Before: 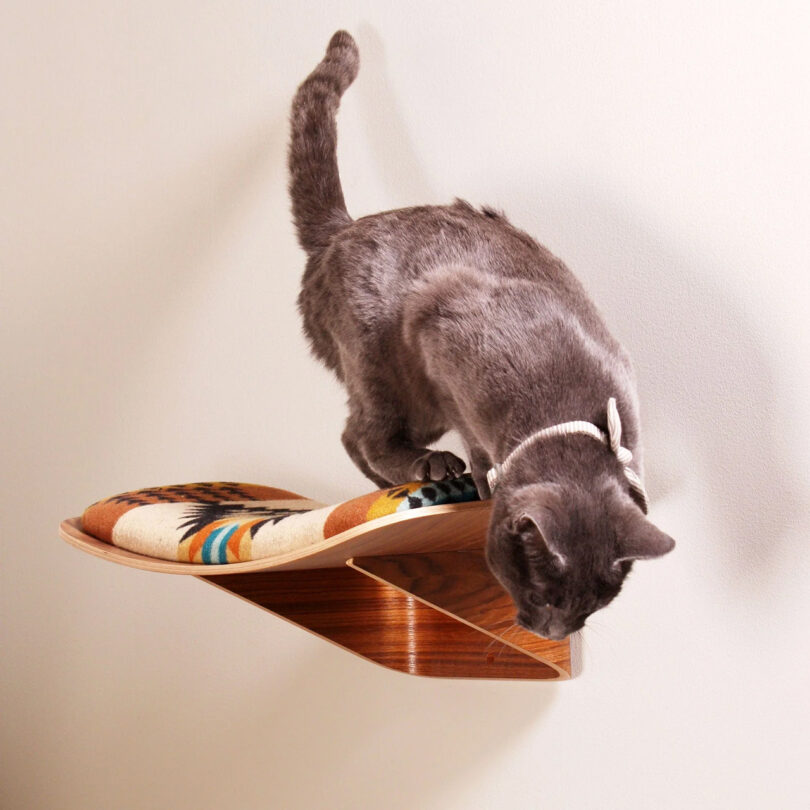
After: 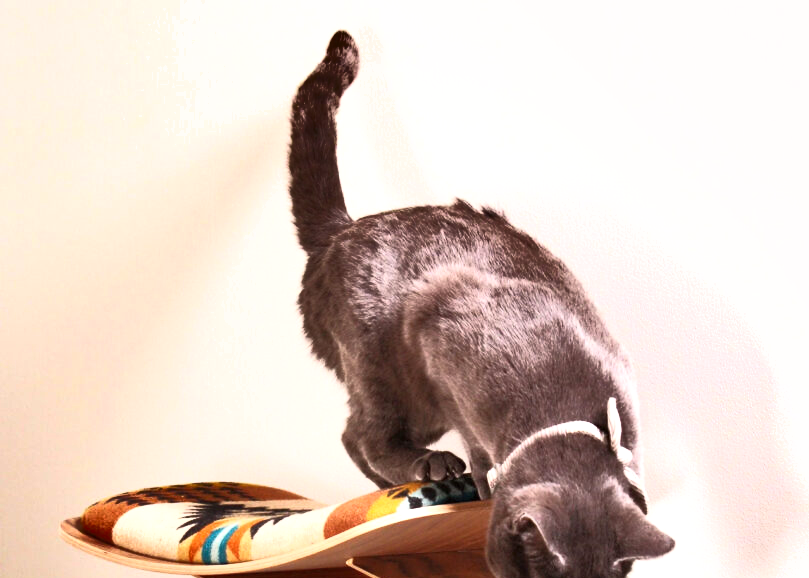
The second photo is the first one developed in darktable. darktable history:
crop: bottom 28.576%
exposure: black level correction 0, exposure 0.5 EV, compensate highlight preservation false
shadows and highlights: soften with gaussian
base curve: curves: ch0 [(0, 0) (0.257, 0.25) (0.482, 0.586) (0.757, 0.871) (1, 1)]
color calibration: illuminant same as pipeline (D50), adaptation none (bypass)
